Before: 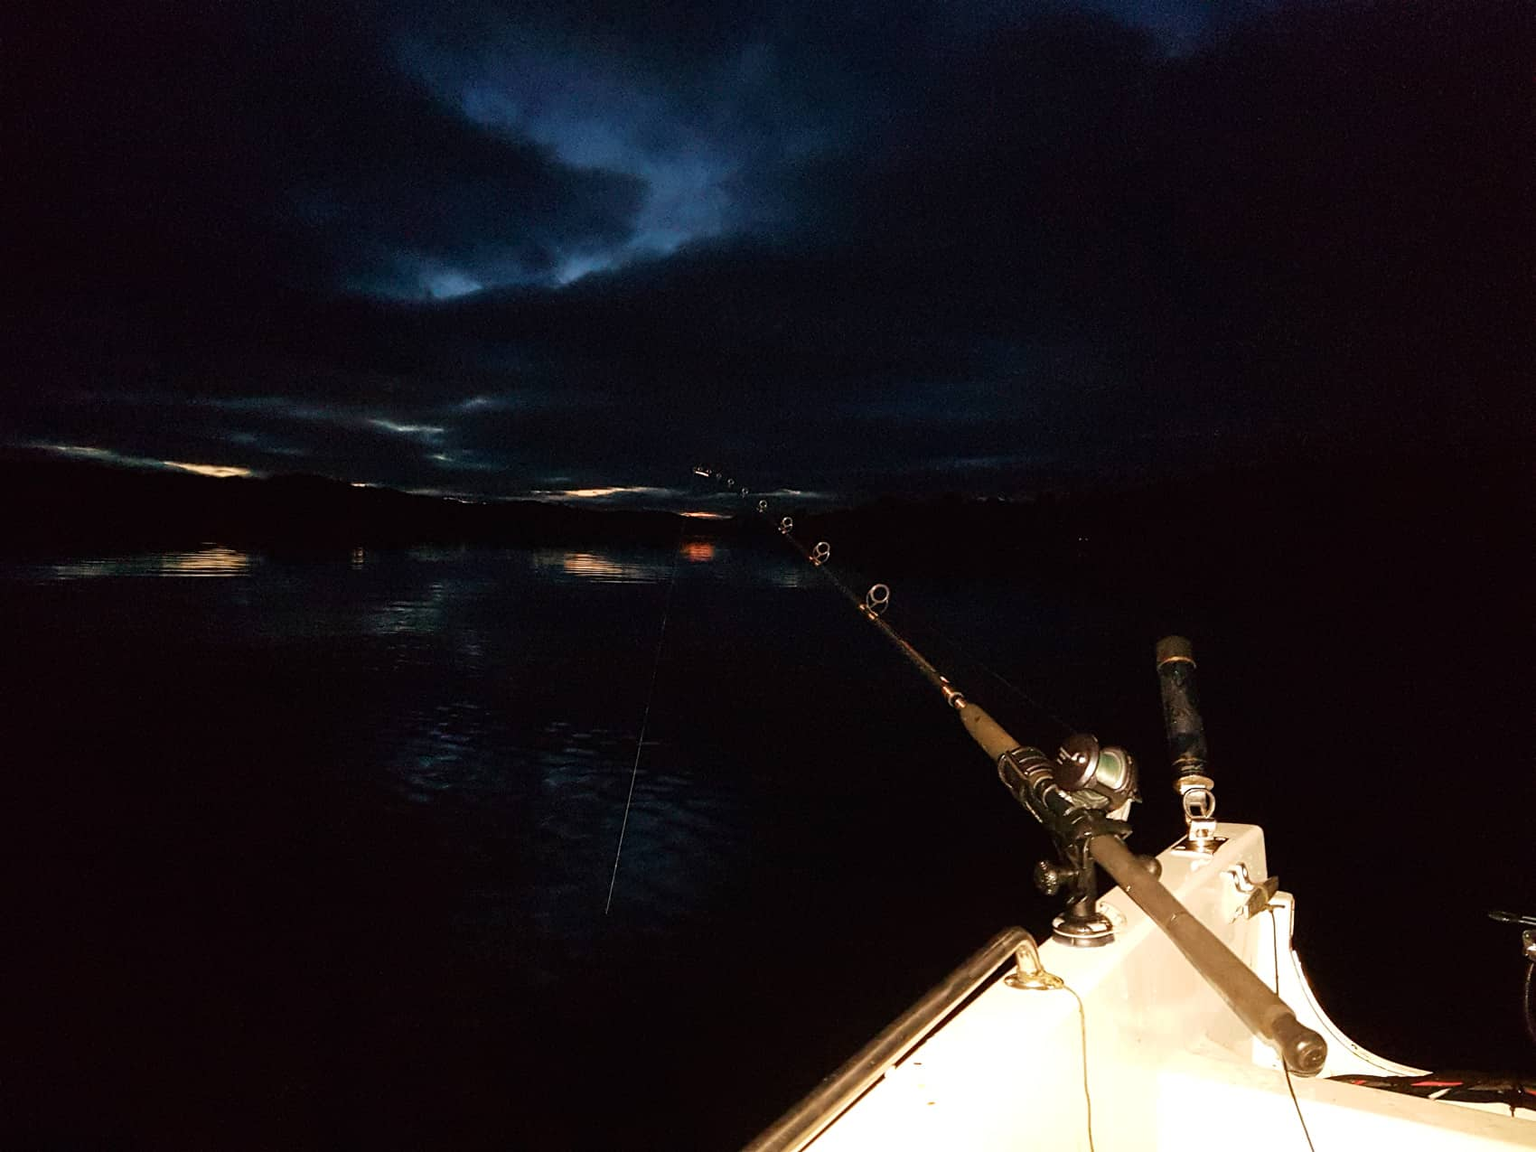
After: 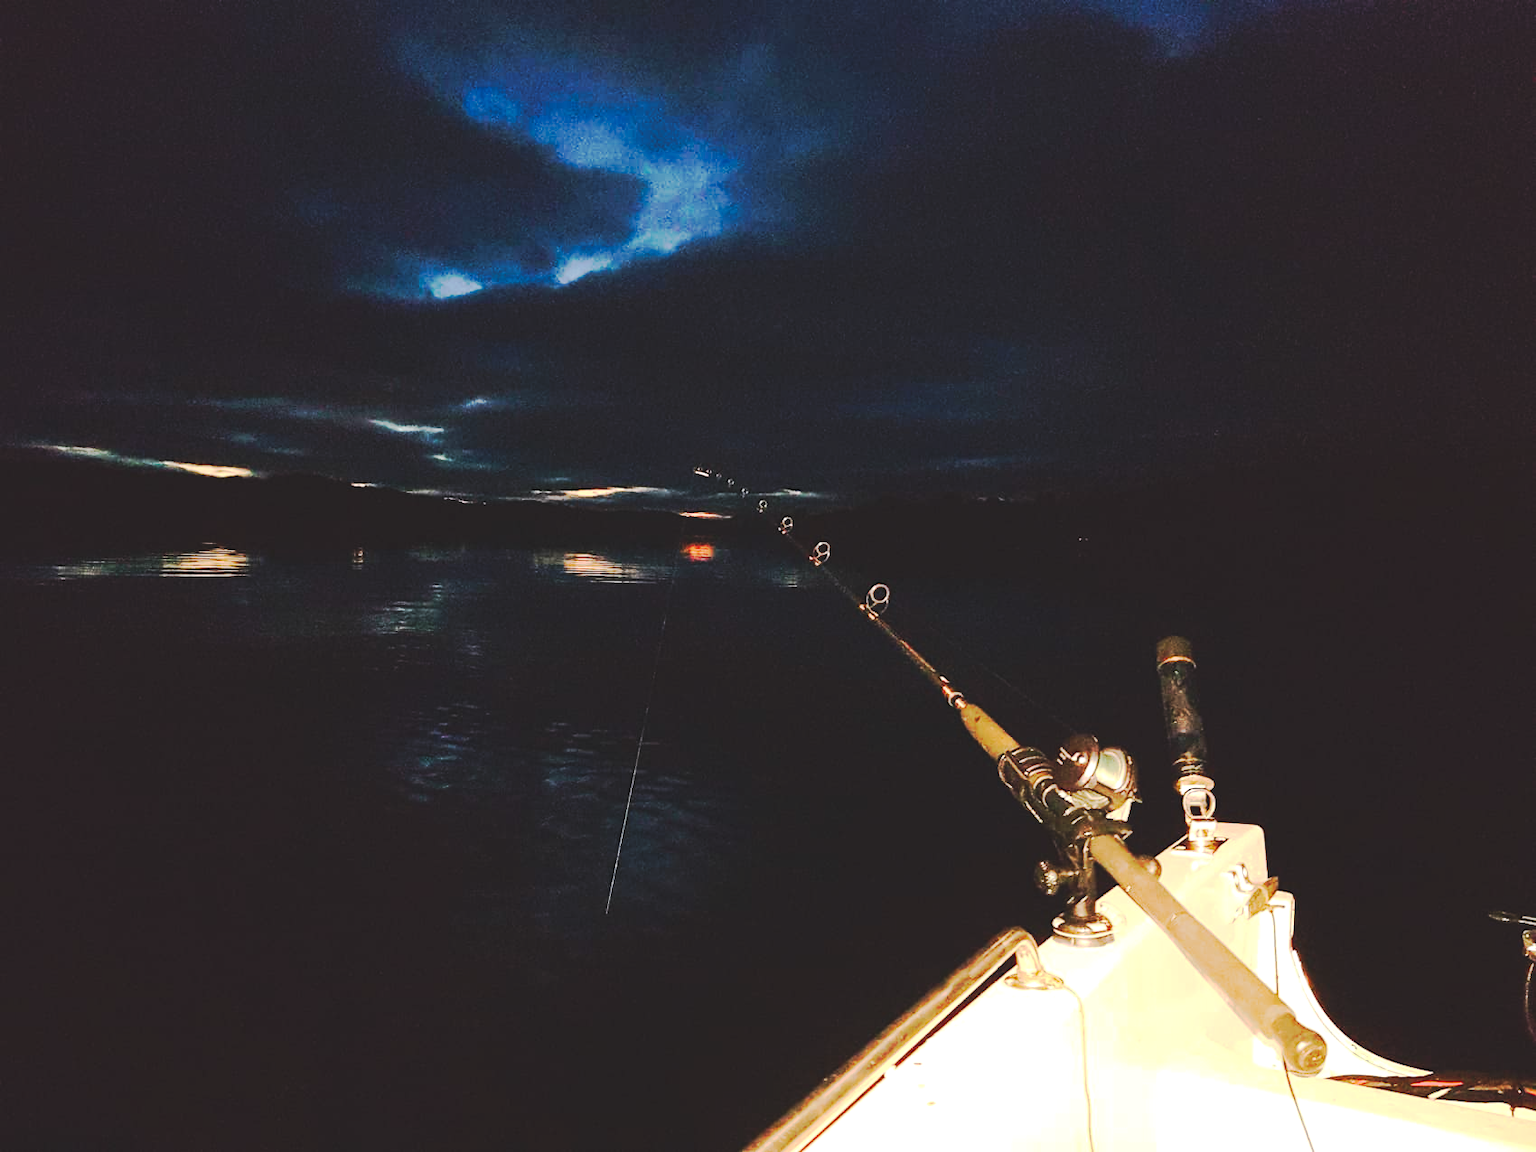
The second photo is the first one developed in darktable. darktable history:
color balance: lift [1.01, 1, 1, 1], gamma [1.097, 1, 1, 1], gain [0.85, 1, 1, 1]
tone curve: curves: ch0 [(0, 0) (0.003, 0.015) (0.011, 0.019) (0.025, 0.025) (0.044, 0.039) (0.069, 0.053) (0.1, 0.076) (0.136, 0.107) (0.177, 0.143) (0.224, 0.19) (0.277, 0.253) (0.335, 0.32) (0.399, 0.412) (0.468, 0.524) (0.543, 0.668) (0.623, 0.717) (0.709, 0.769) (0.801, 0.82) (0.898, 0.865) (1, 1)], preserve colors none
contrast brightness saturation: contrast 0.2, brightness 0.16, saturation 0.22
exposure: exposure 0.6 EV, compensate highlight preservation false
